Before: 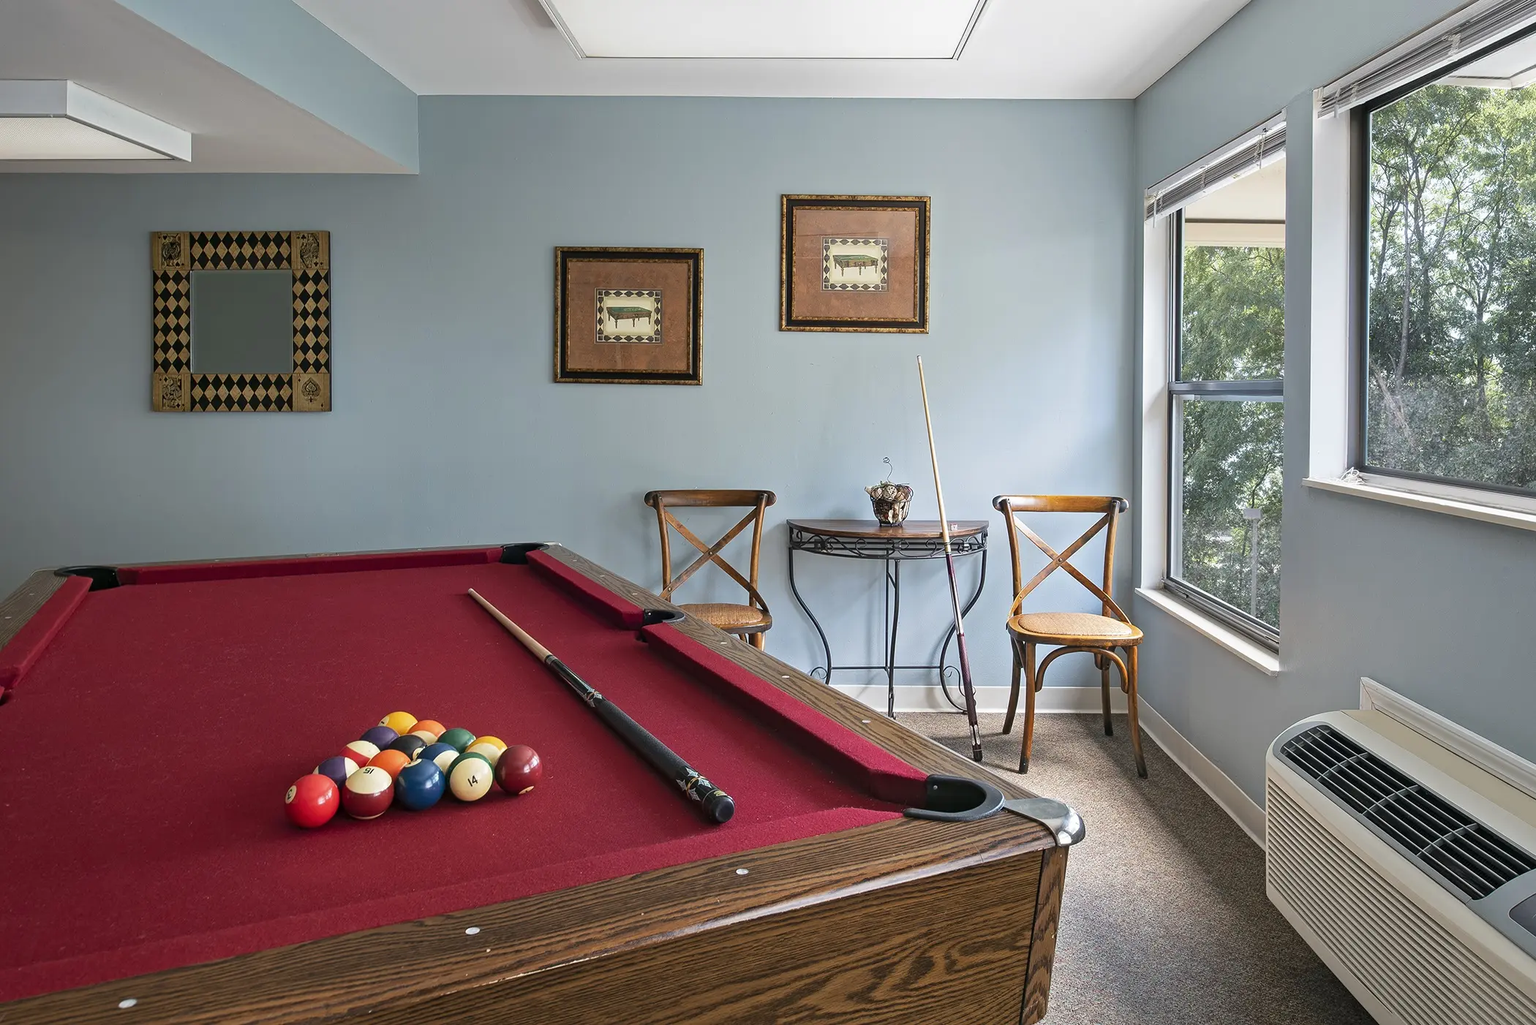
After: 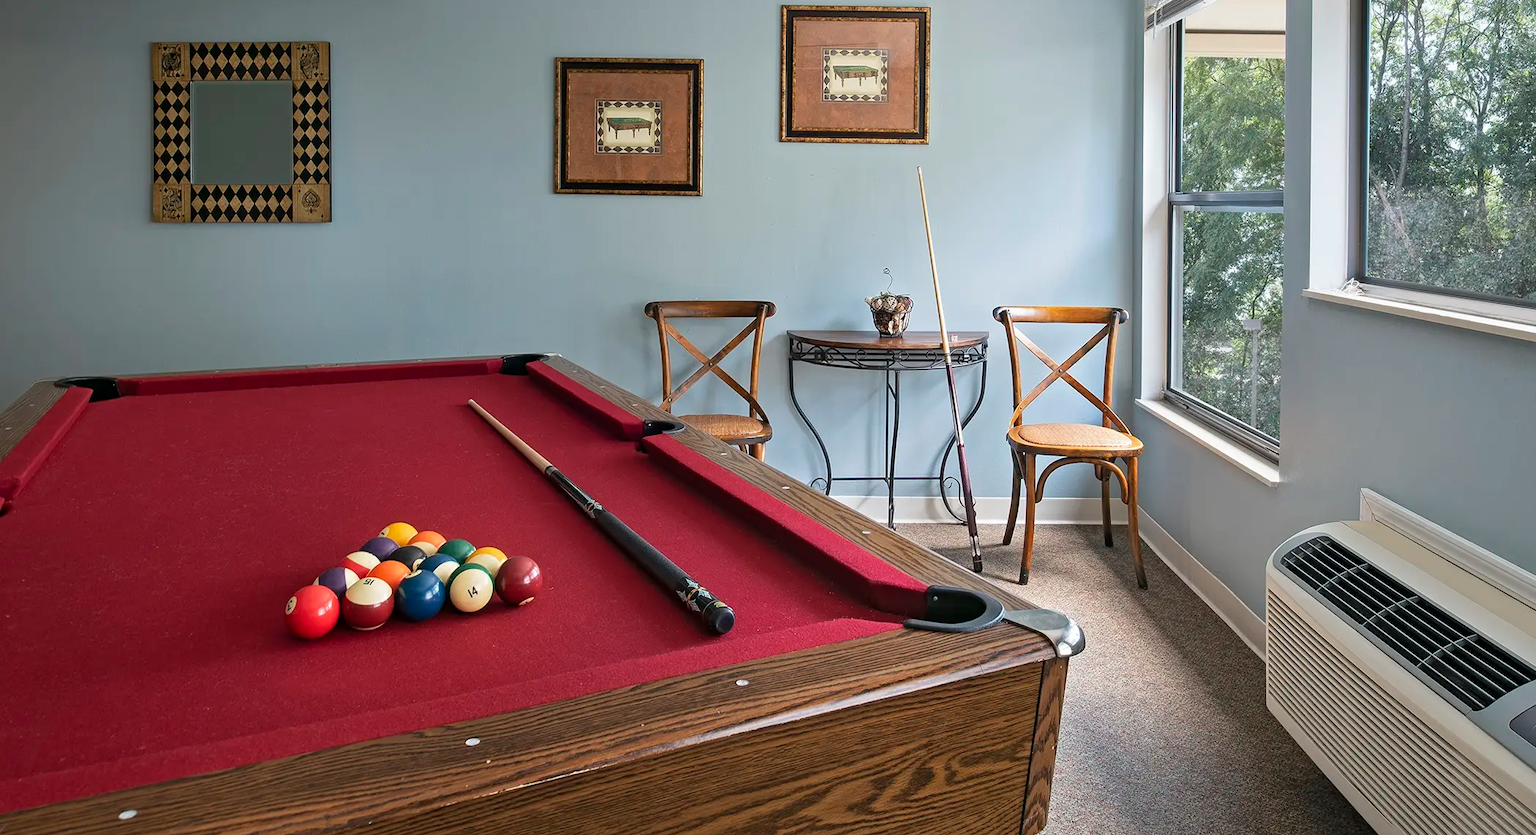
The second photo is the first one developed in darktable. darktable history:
crop and rotate: top 18.507%
